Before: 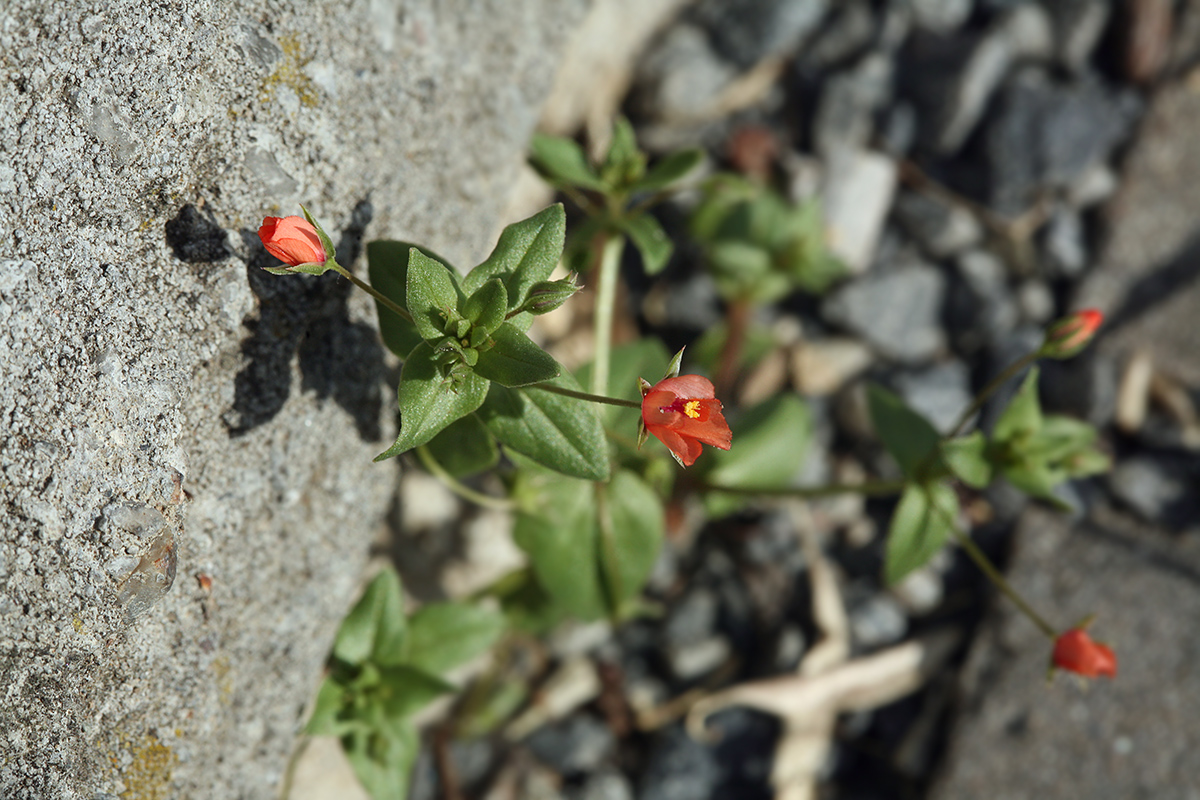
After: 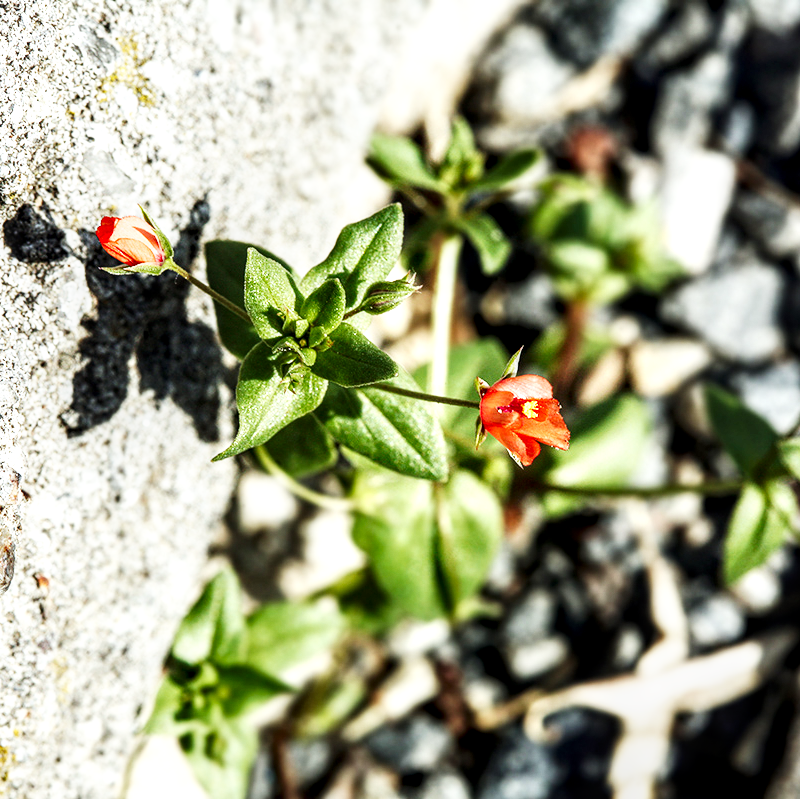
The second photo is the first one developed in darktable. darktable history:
tone equalizer: -8 EV -0.417 EV, -7 EV -0.389 EV, -6 EV -0.333 EV, -5 EV -0.222 EV, -3 EV 0.222 EV, -2 EV 0.333 EV, -1 EV 0.389 EV, +0 EV 0.417 EV, edges refinement/feathering 500, mask exposure compensation -1.57 EV, preserve details no
base curve: curves: ch0 [(0, 0) (0.007, 0.004) (0.027, 0.03) (0.046, 0.07) (0.207, 0.54) (0.442, 0.872) (0.673, 0.972) (1, 1)], preserve colors none
crop and rotate: left 13.537%, right 19.796%
local contrast: detail 150%
